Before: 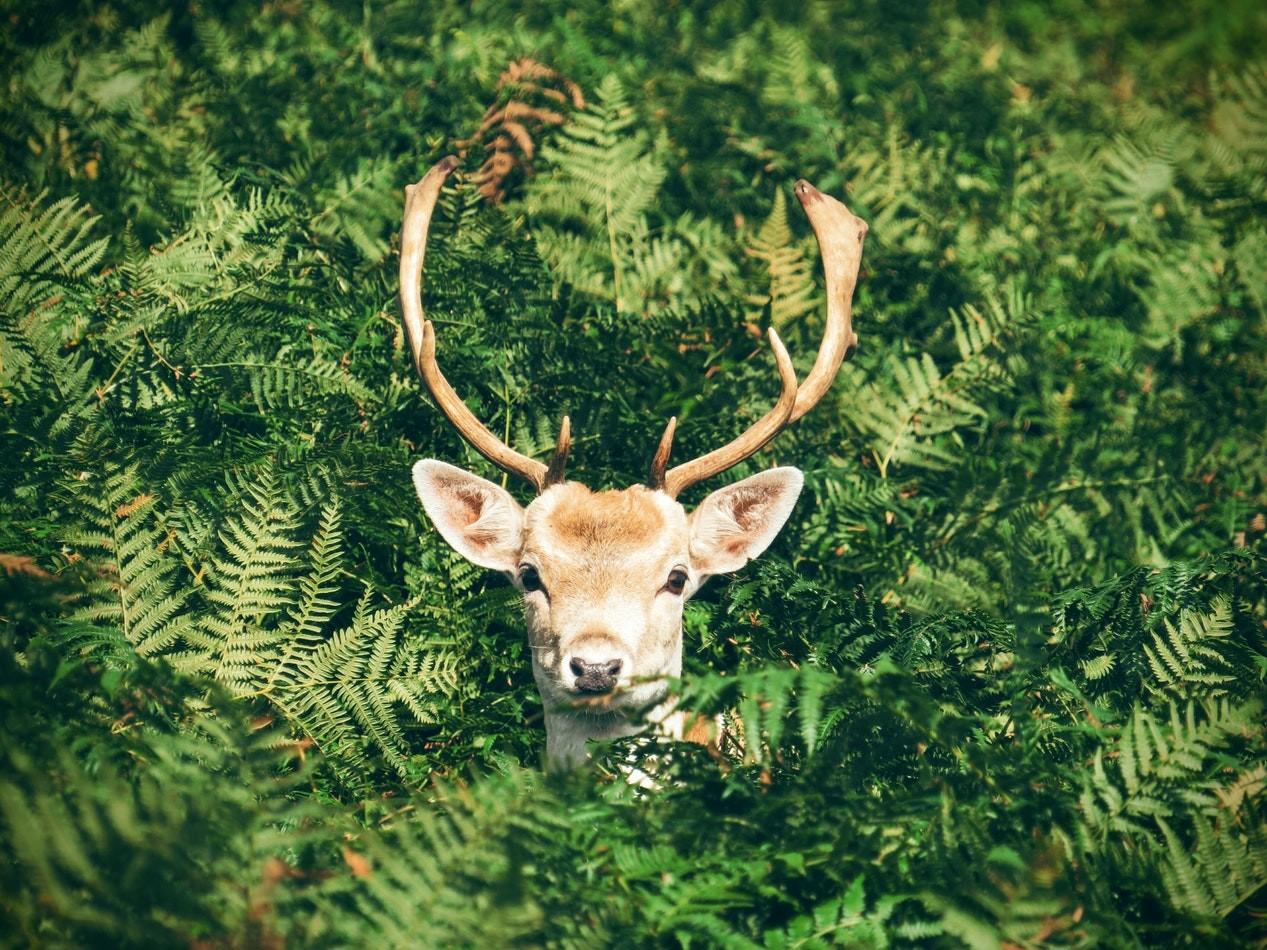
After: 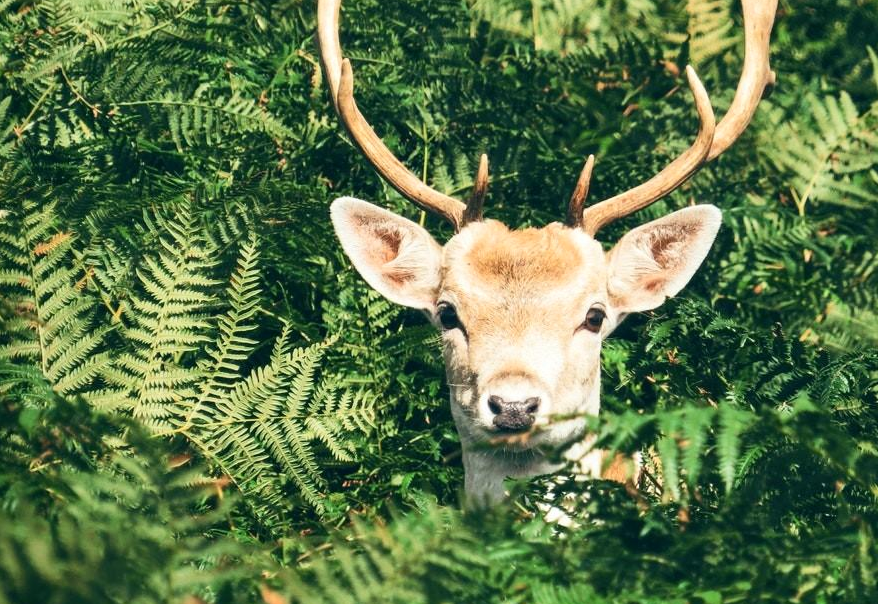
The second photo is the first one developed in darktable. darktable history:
crop: left 6.488%, top 27.668%, right 24.183%, bottom 8.656%
contrast brightness saturation: contrast 0.15, brightness 0.05
